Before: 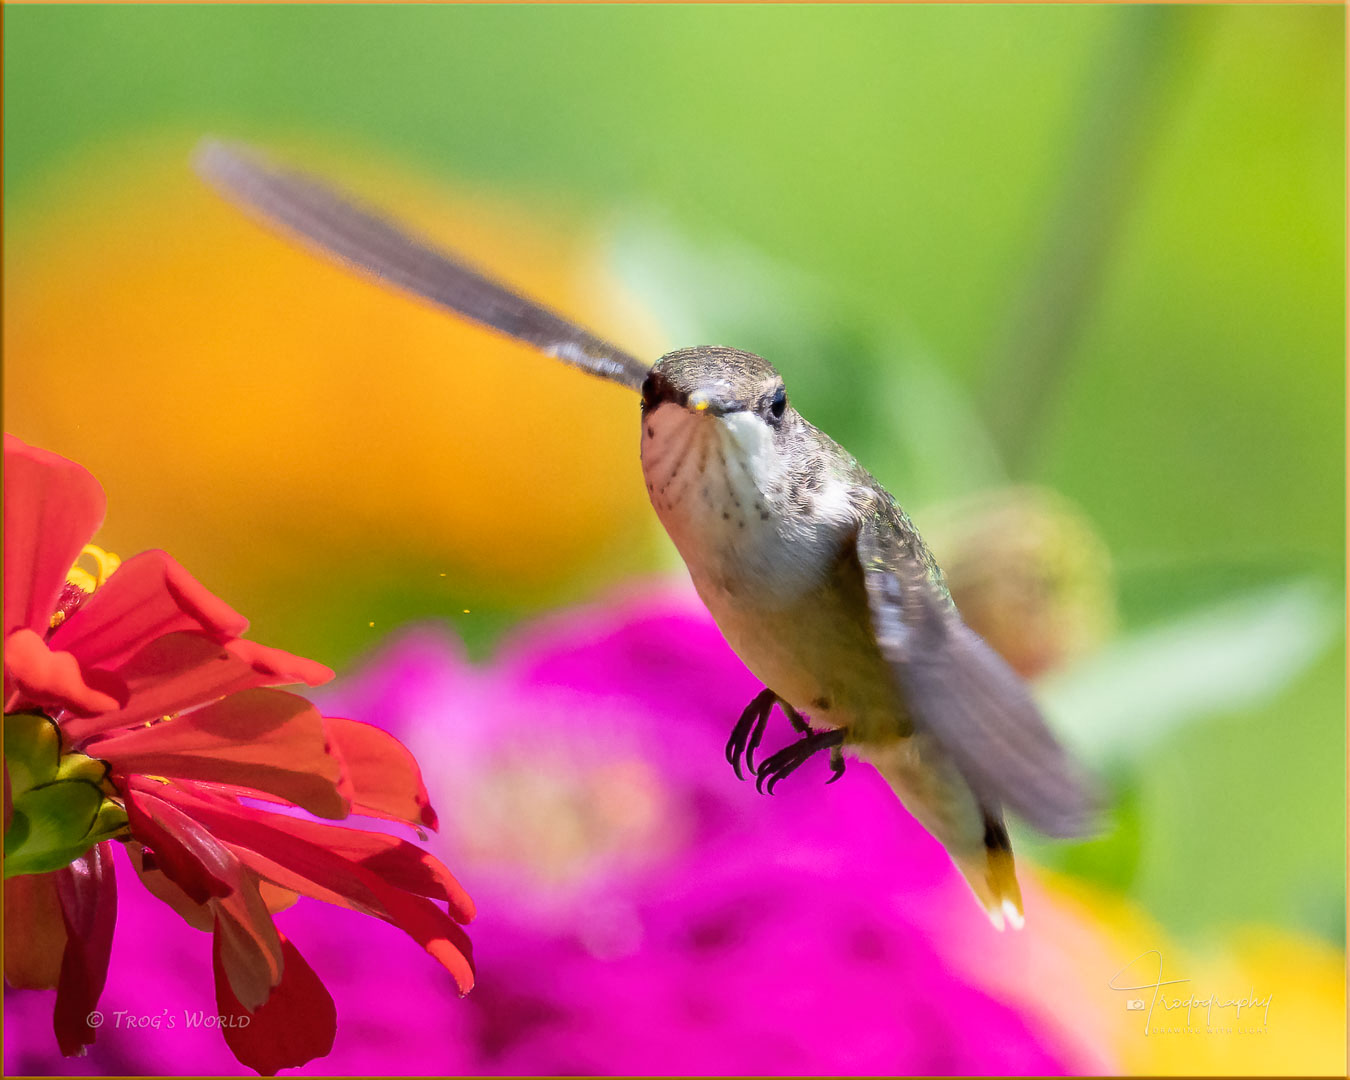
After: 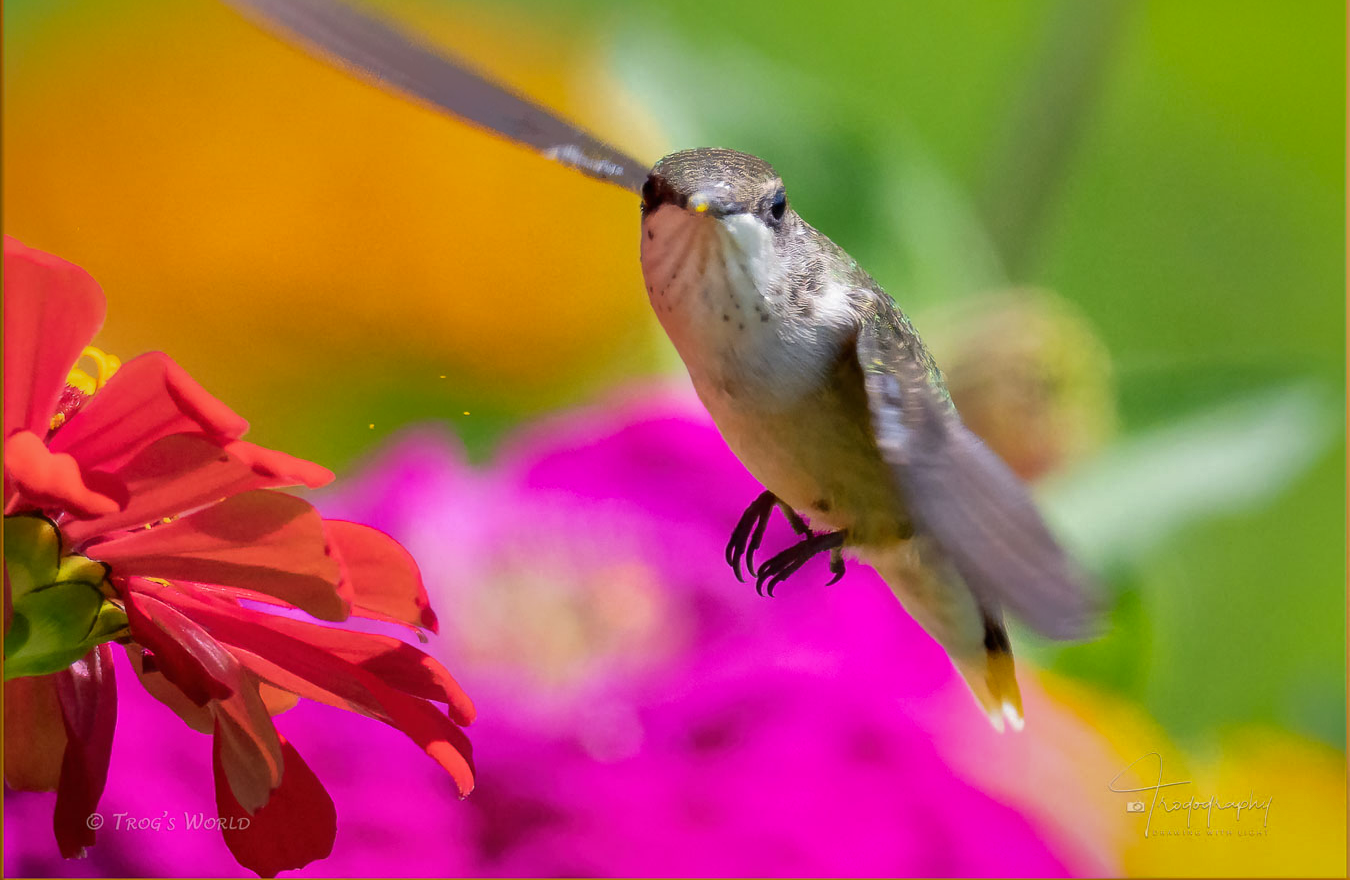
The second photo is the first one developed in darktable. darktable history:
shadows and highlights: shadows -19.91, highlights -73.15
crop and rotate: top 18.507%
